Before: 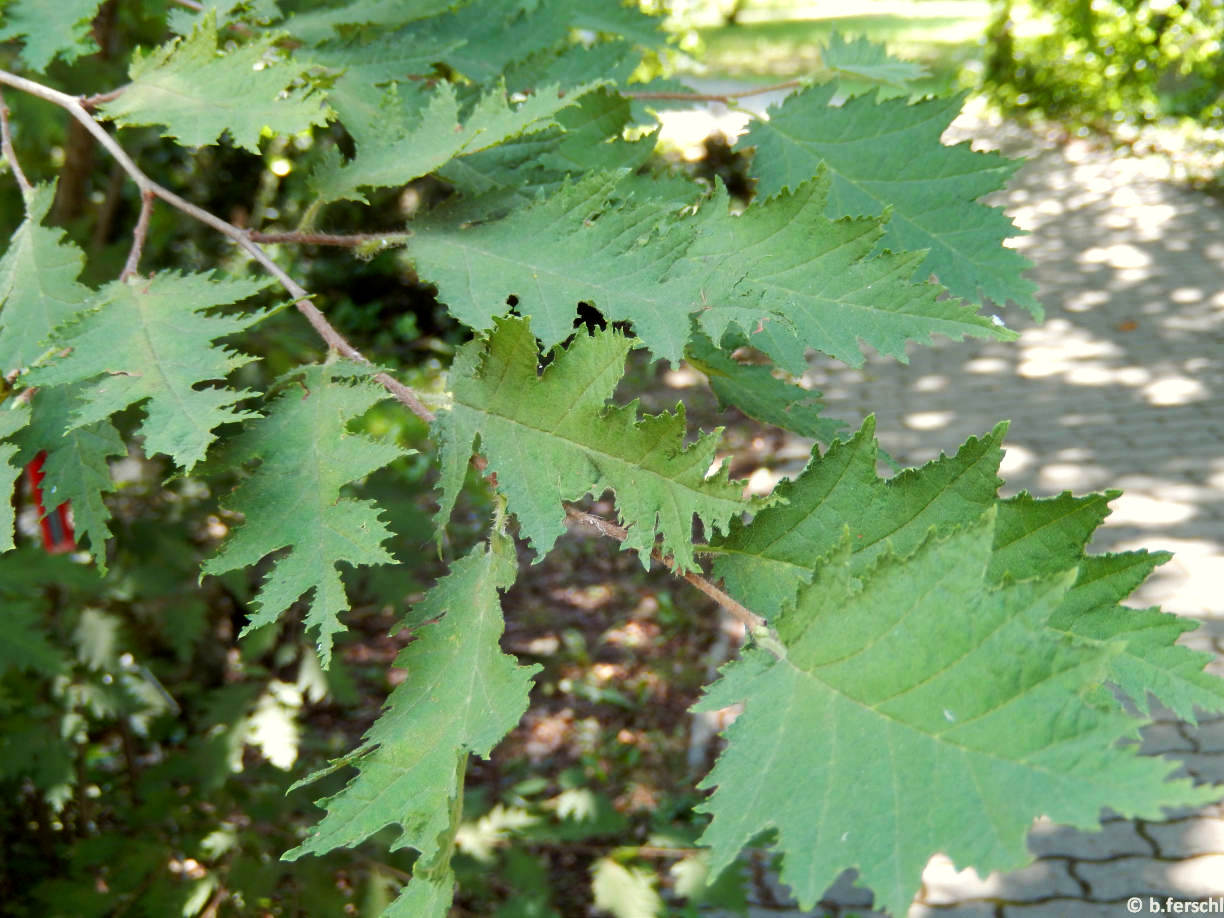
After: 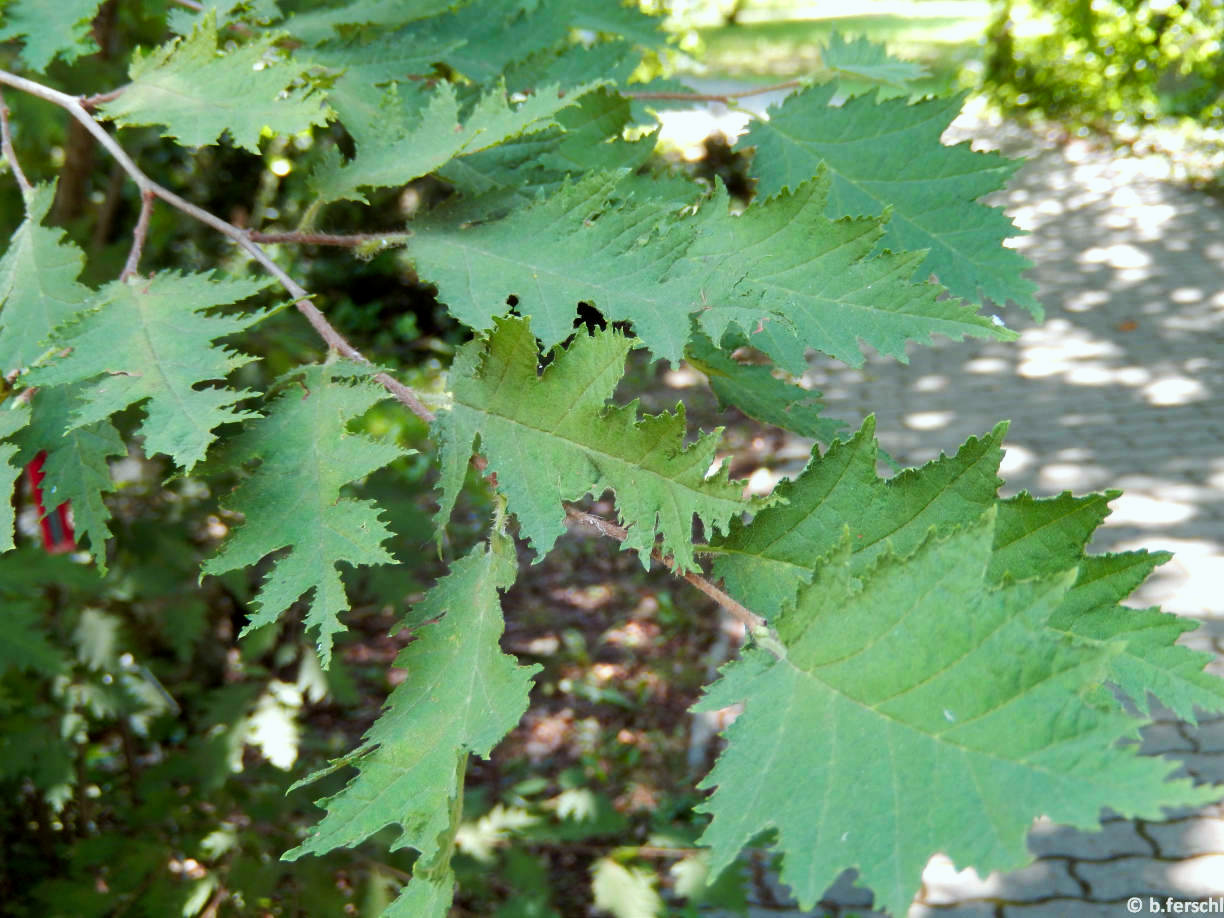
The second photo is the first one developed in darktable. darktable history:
color calibration: output R [0.972, 0.068, -0.094, 0], output G [-0.178, 1.216, -0.086, 0], output B [0.095, -0.136, 0.98, 0], illuminant as shot in camera, x 0.358, y 0.373, temperature 4628.91 K
contrast brightness saturation: saturation -0.091
local contrast: mode bilateral grid, contrast 16, coarseness 36, detail 105%, midtone range 0.2
